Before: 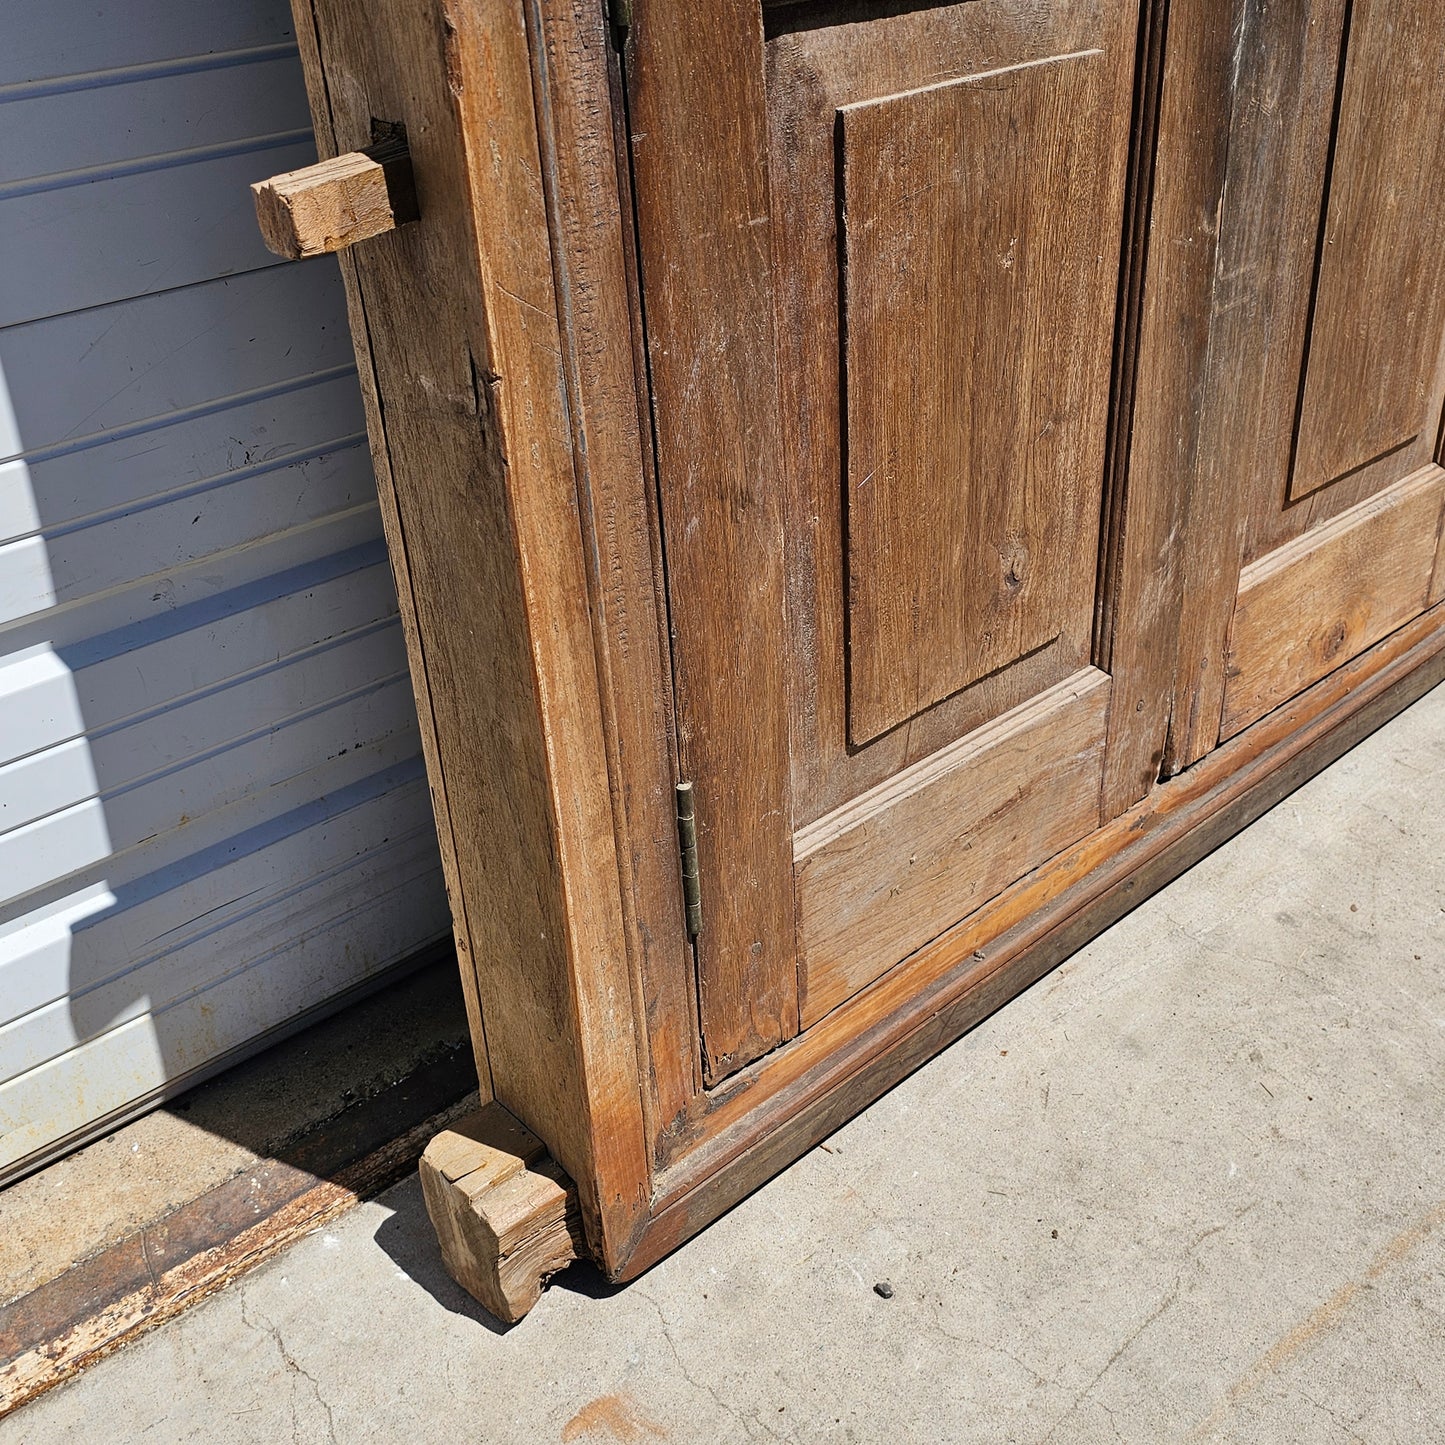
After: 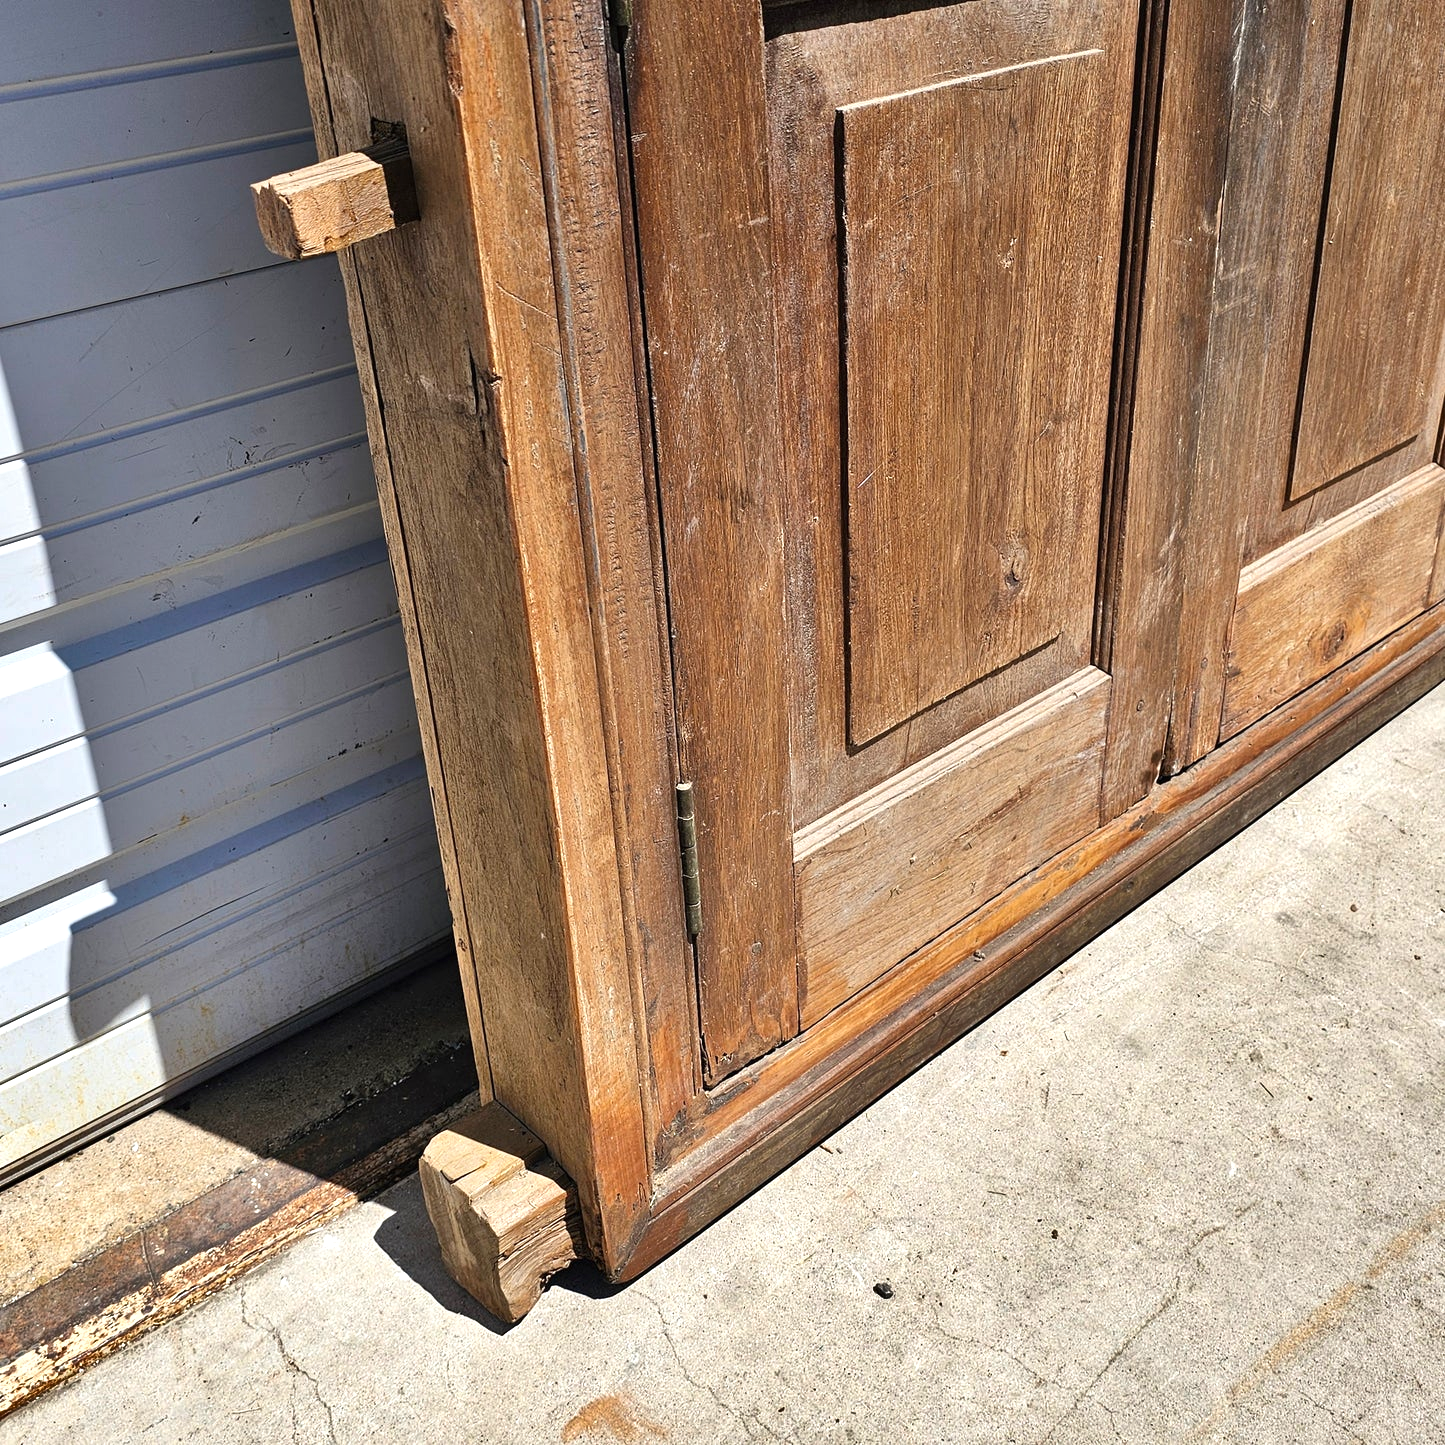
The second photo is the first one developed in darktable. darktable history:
shadows and highlights: soften with gaussian
exposure: black level correction 0, exposure 0.5 EV, compensate exposure bias true, compensate highlight preservation false
